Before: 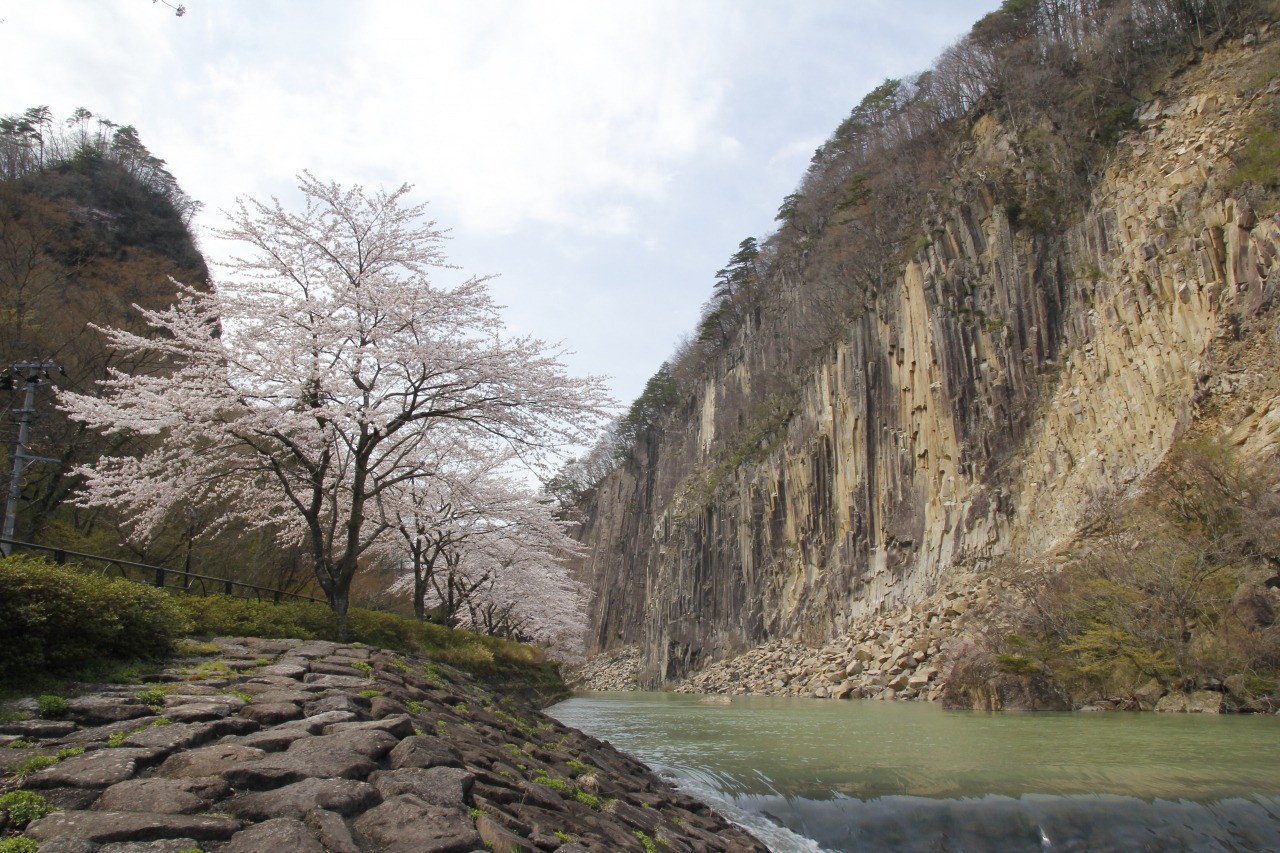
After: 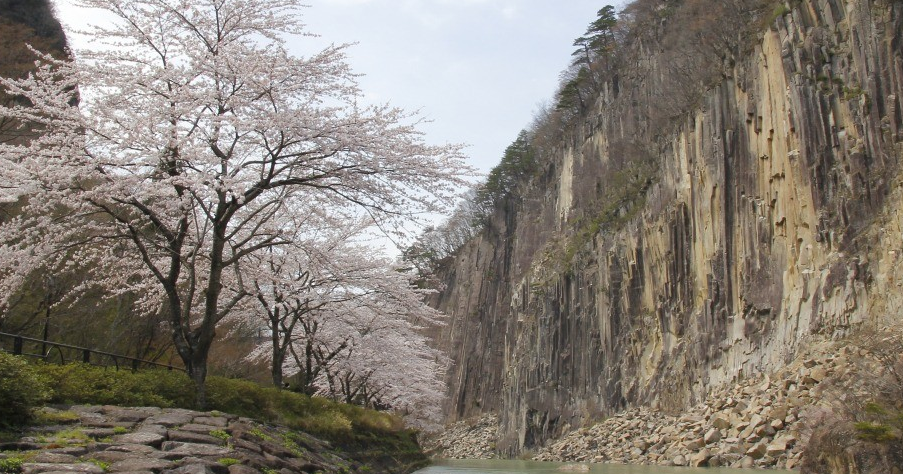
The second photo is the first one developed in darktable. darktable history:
crop: left 11.141%, top 27.243%, right 18.3%, bottom 17.105%
